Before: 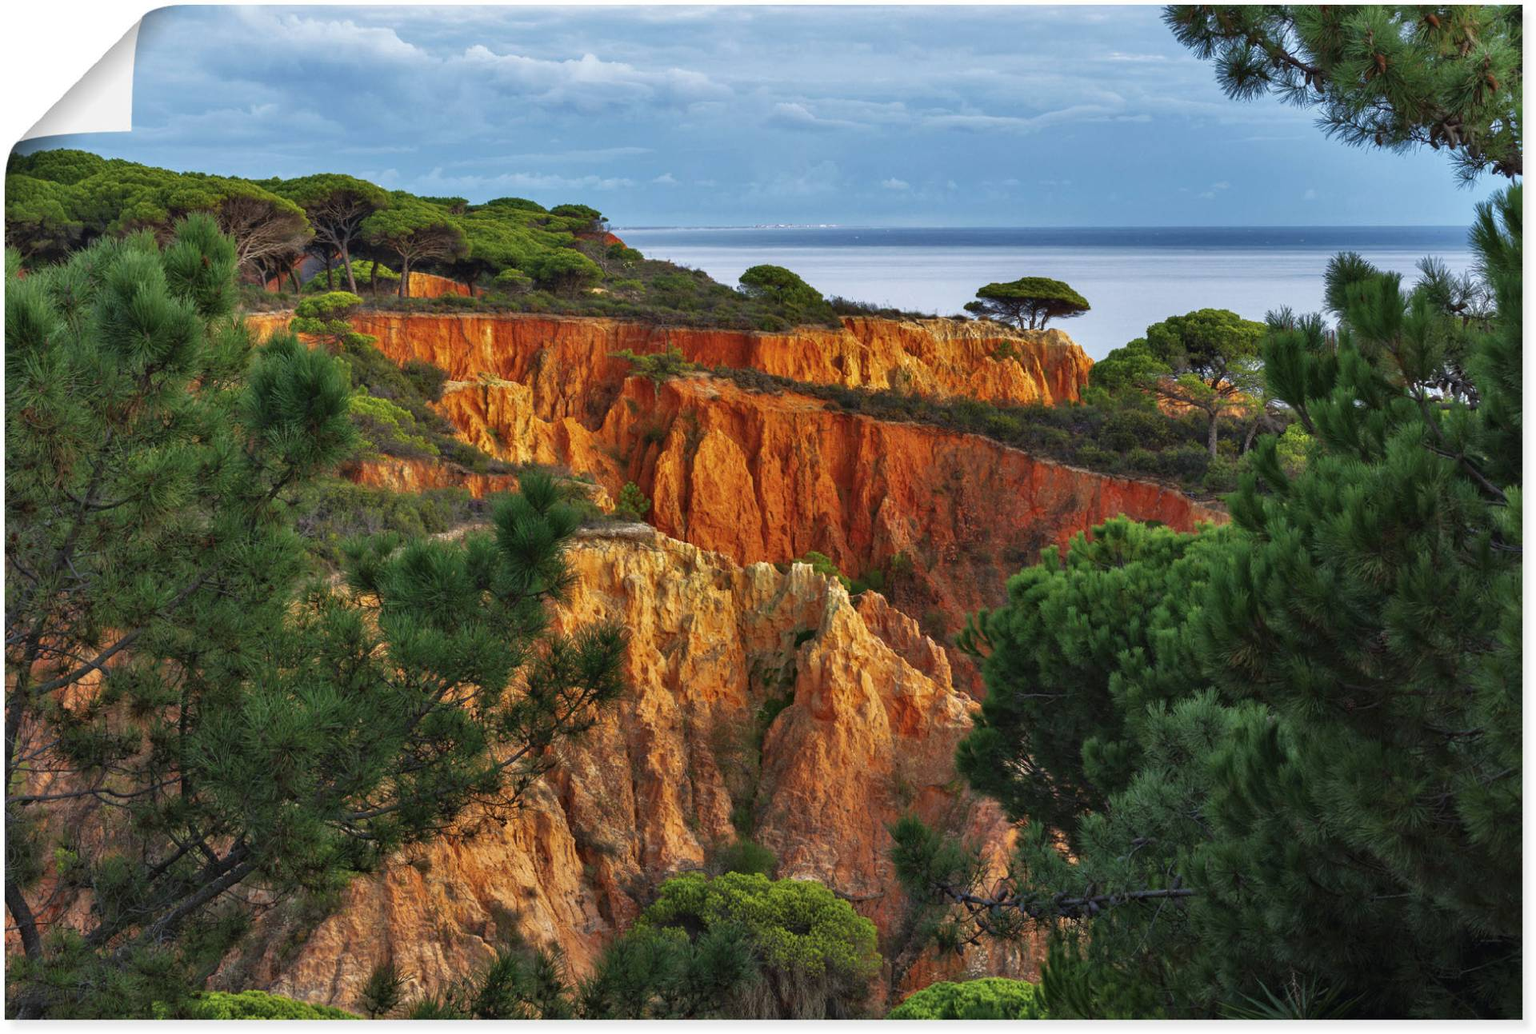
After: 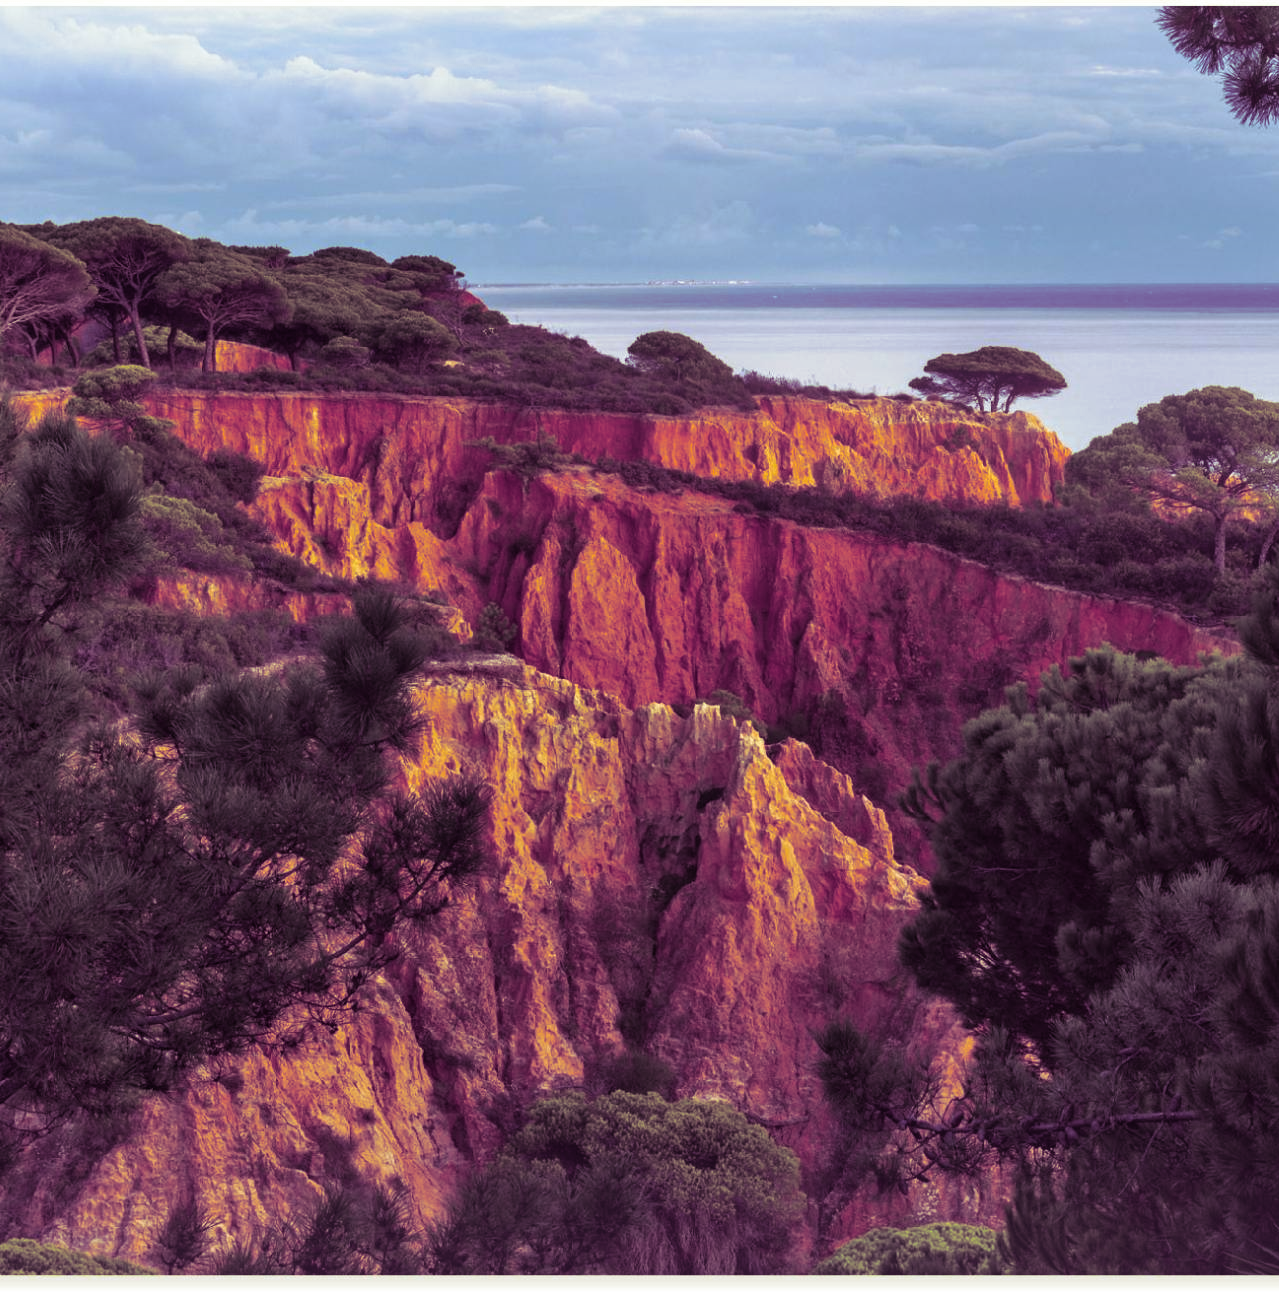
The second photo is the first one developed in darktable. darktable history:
bloom: on, module defaults
split-toning: shadows › hue 277.2°, shadows › saturation 0.74
crop: left 15.419%, right 17.914%
rgb levels: mode RGB, independent channels, levels [[0, 0.5, 1], [0, 0.521, 1], [0, 0.536, 1]]
